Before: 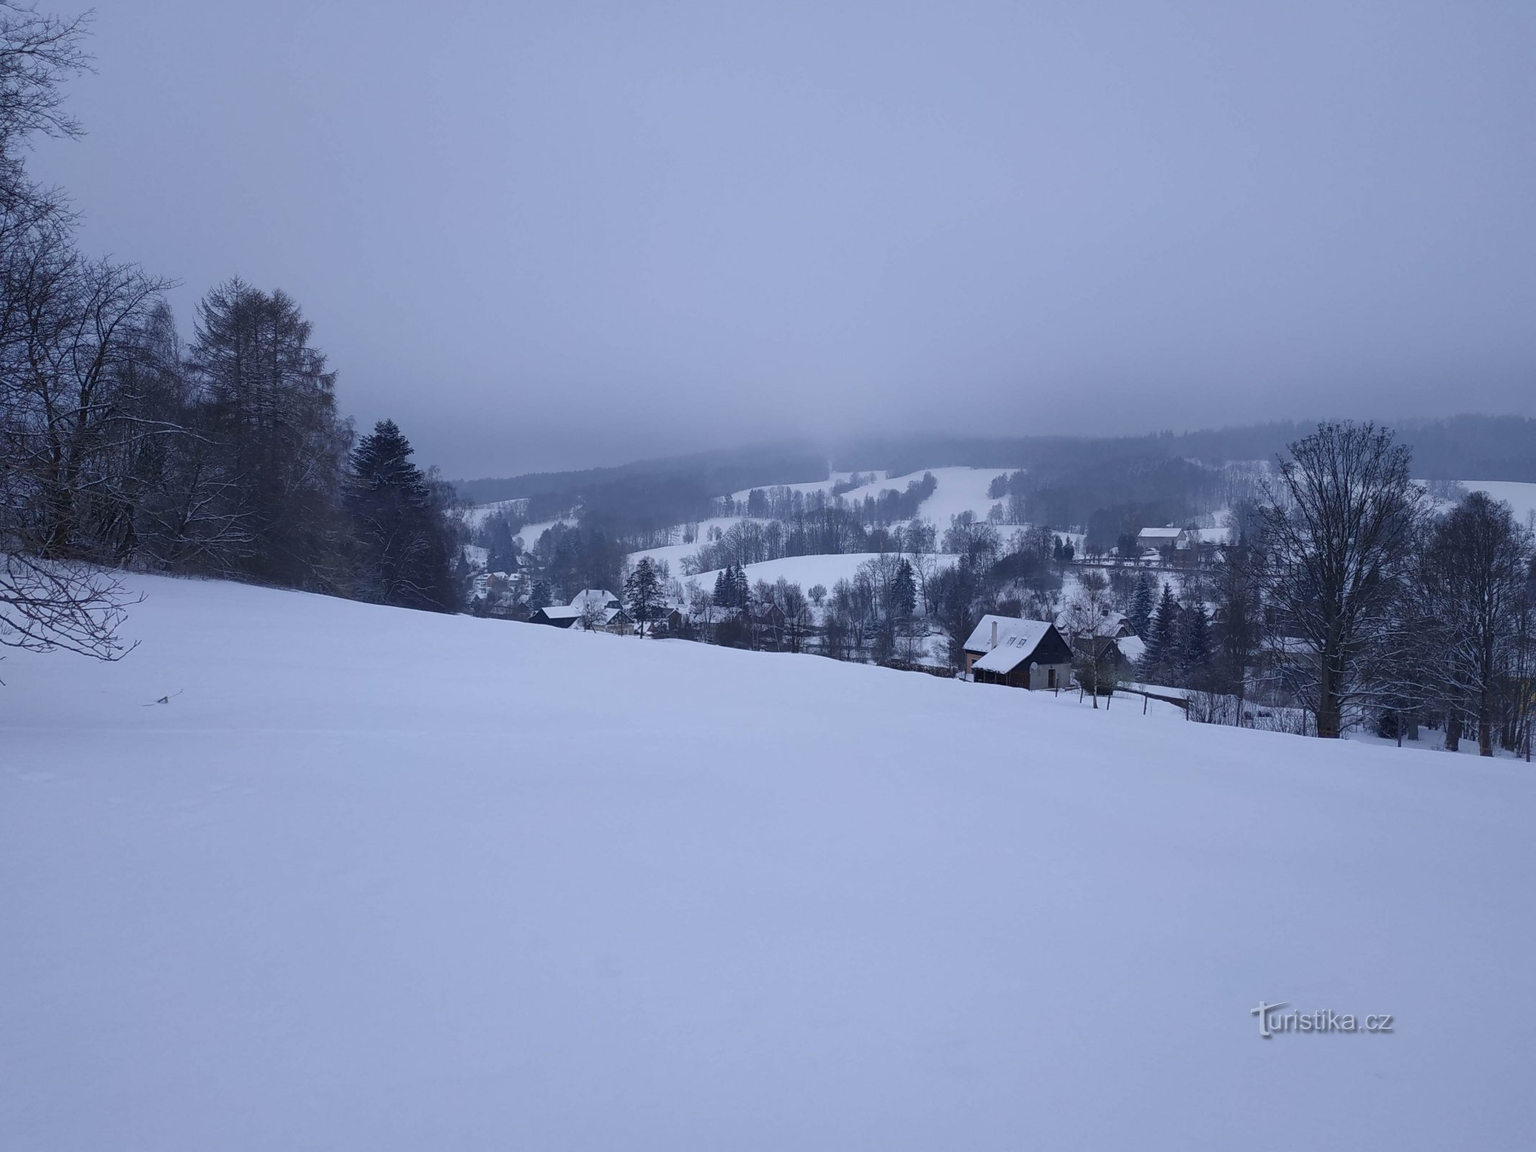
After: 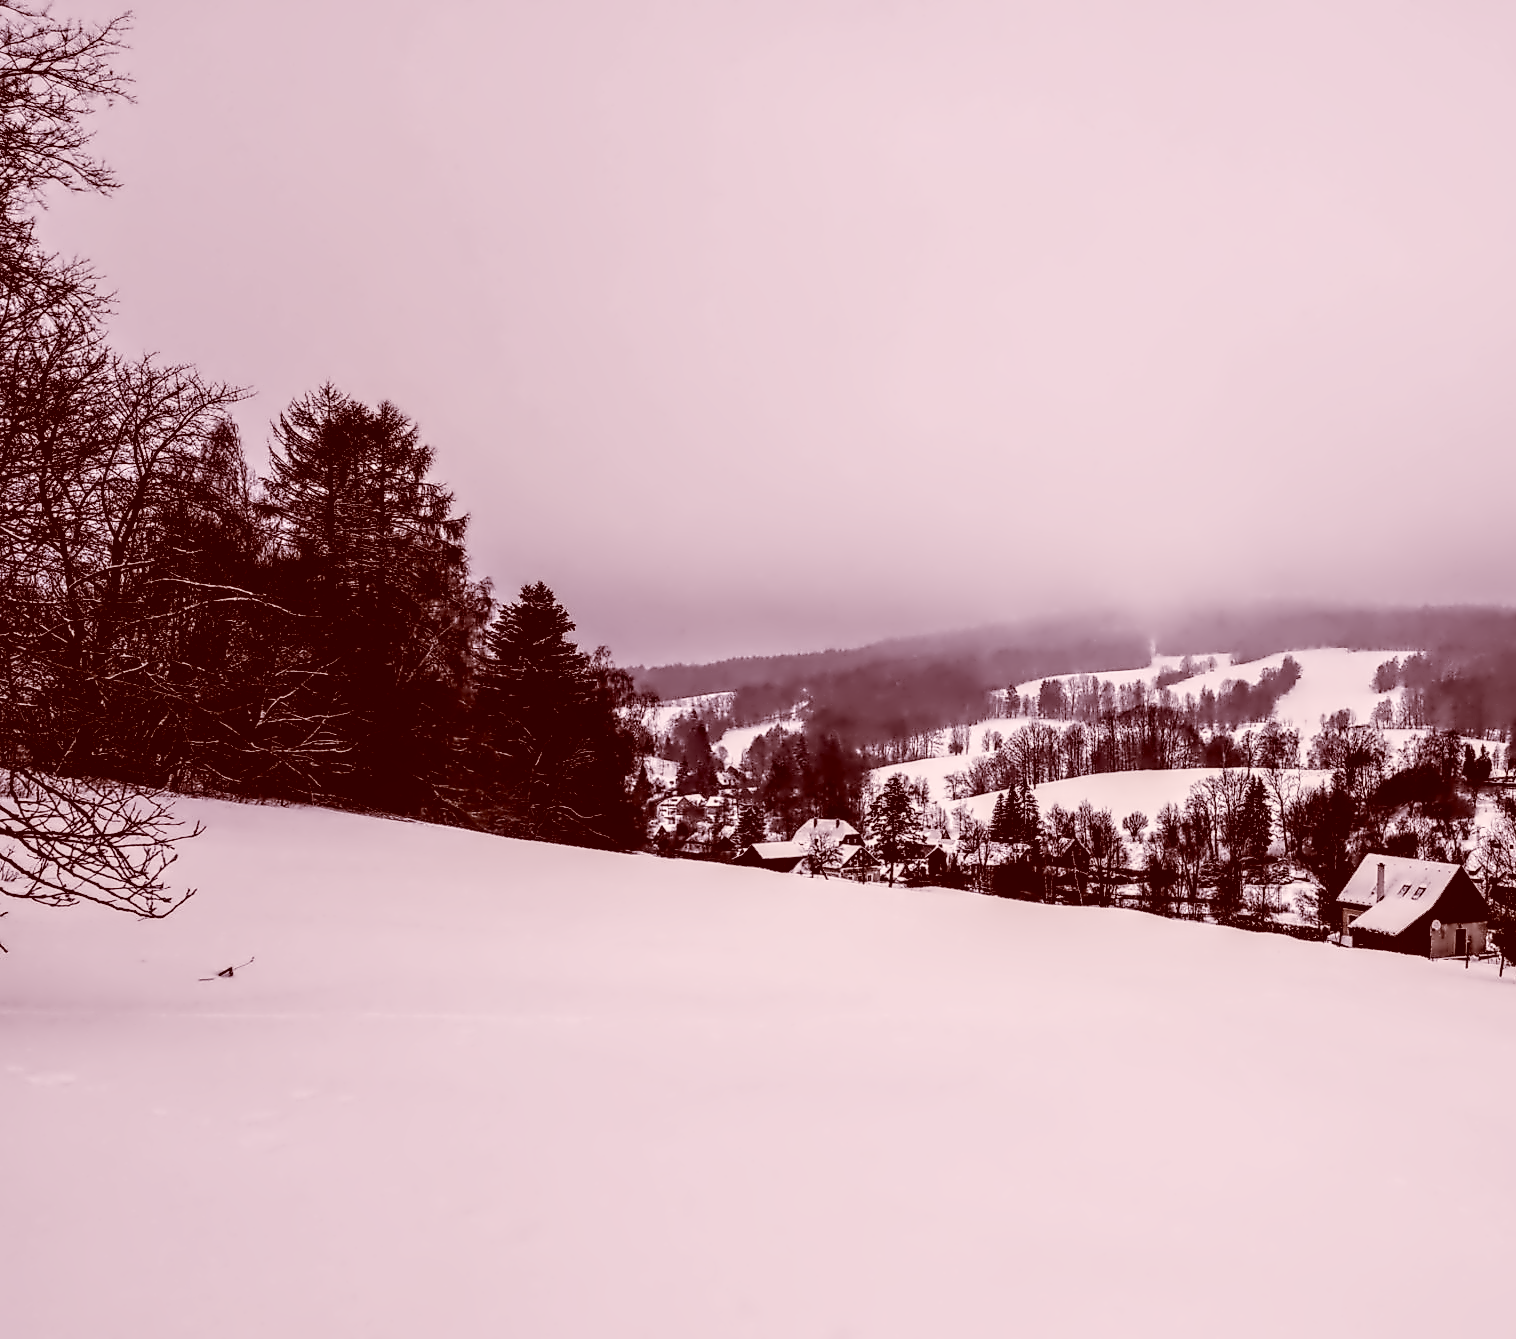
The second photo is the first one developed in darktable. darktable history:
local contrast: detail 142%
tone equalizer: -8 EV -1.05 EV, -7 EV -1.01 EV, -6 EV -0.868 EV, -5 EV -0.546 EV, -3 EV 0.543 EV, -2 EV 0.851 EV, -1 EV 1.01 EV, +0 EV 1.08 EV, edges refinement/feathering 500, mask exposure compensation -1.57 EV, preserve details no
color correction: highlights a* 9.44, highlights b* 9.08, shadows a* 39.8, shadows b* 39.79, saturation 0.771
crop: right 28.915%, bottom 16.31%
filmic rgb: black relative exposure -5.15 EV, white relative exposure 3.51 EV, hardness 3.17, contrast 1.389, highlights saturation mix -49.58%
contrast equalizer: octaves 7, y [[0.5, 0.542, 0.583, 0.625, 0.667, 0.708], [0.5 ×6], [0.5 ×6], [0, 0.033, 0.067, 0.1, 0.133, 0.167], [0, 0.05, 0.1, 0.15, 0.2, 0.25]]
